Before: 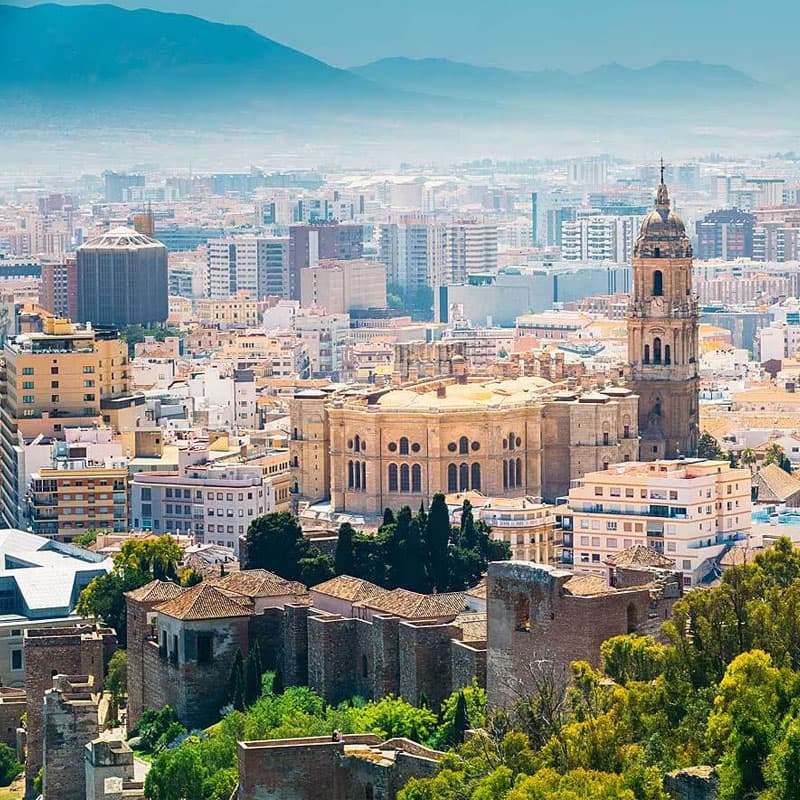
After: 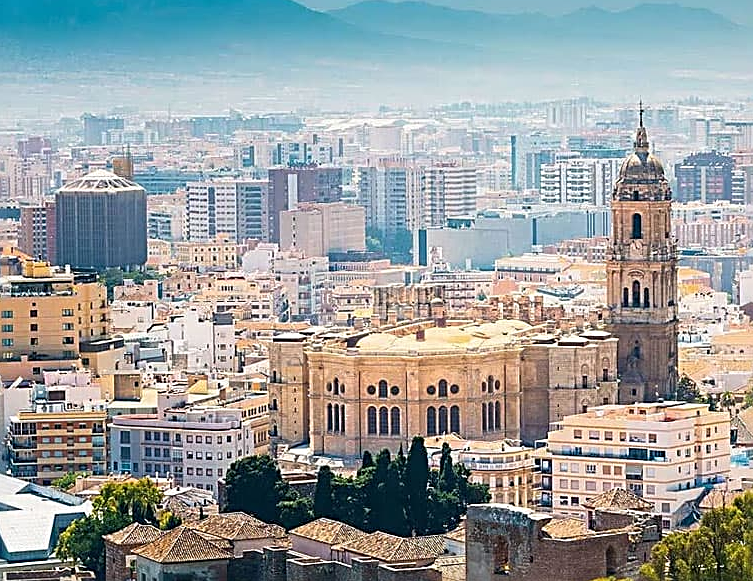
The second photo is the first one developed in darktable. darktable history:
sharpen: radius 2.646, amount 0.674
crop: left 2.664%, top 7.169%, right 3.095%, bottom 20.206%
